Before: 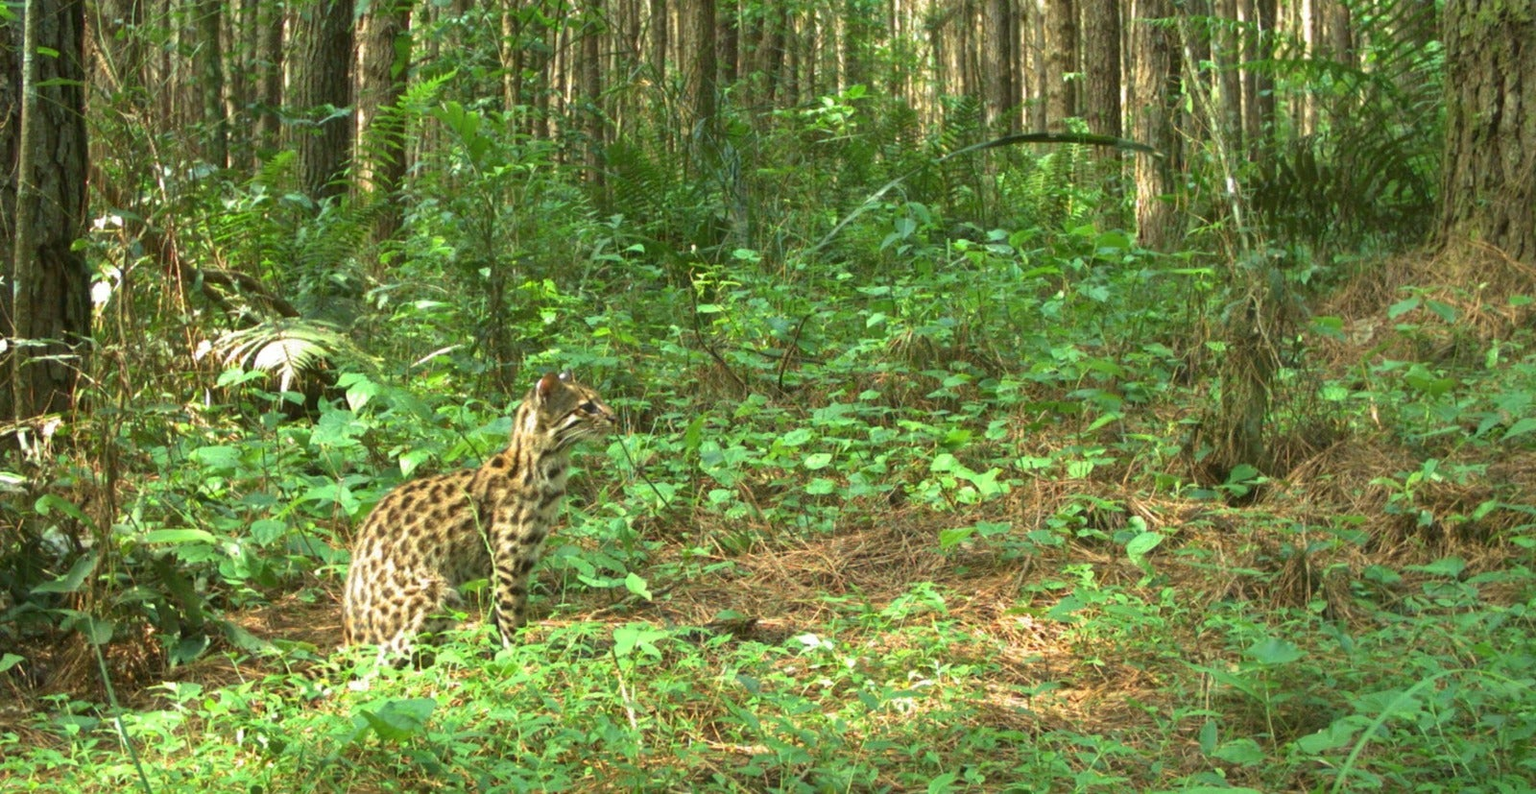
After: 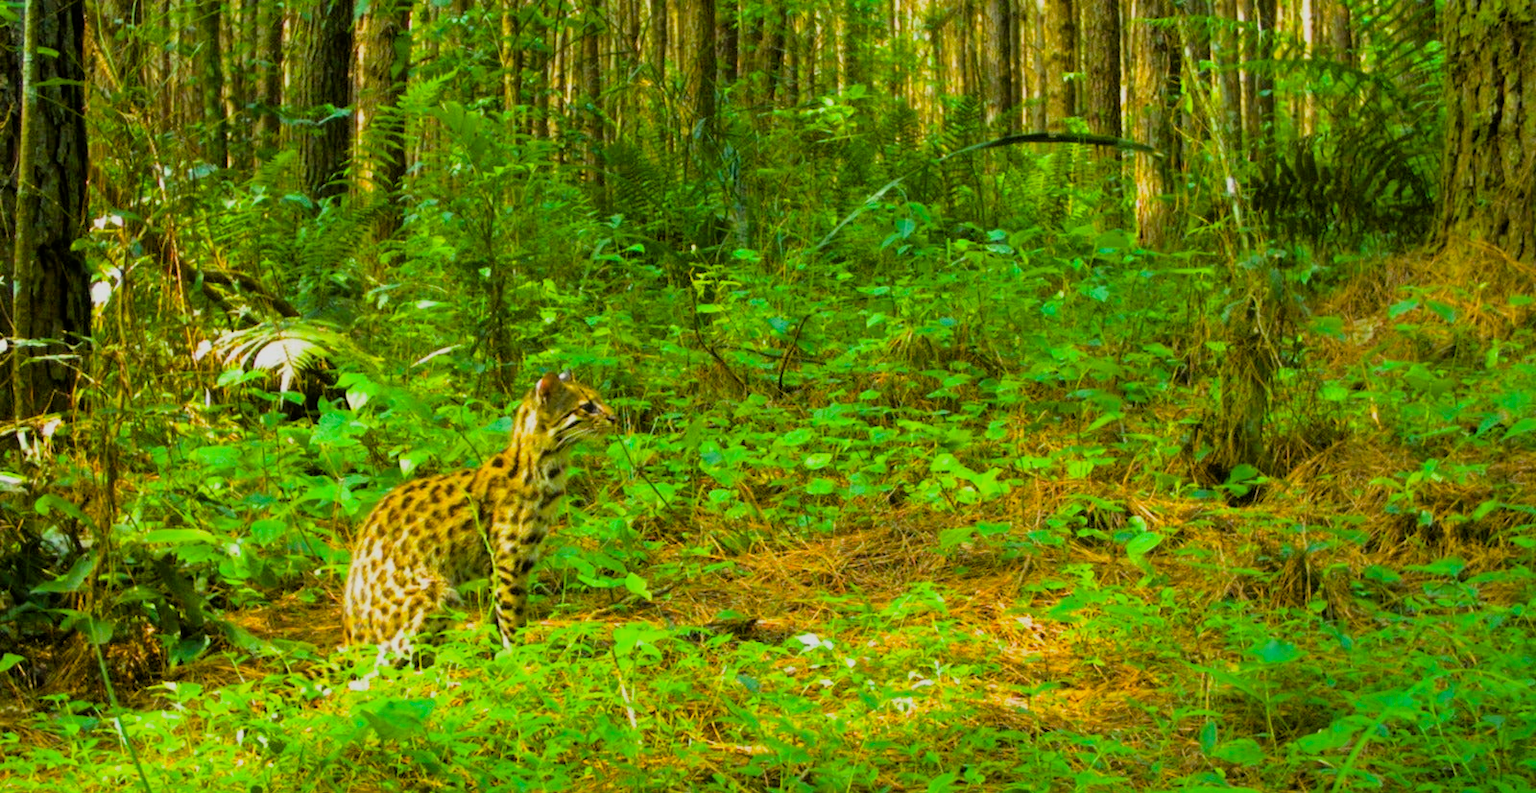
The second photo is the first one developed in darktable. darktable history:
color balance rgb: linear chroma grading › global chroma 25%, perceptual saturation grading › global saturation 50%
filmic rgb: black relative exposure -5 EV, hardness 2.88, contrast 1.1
